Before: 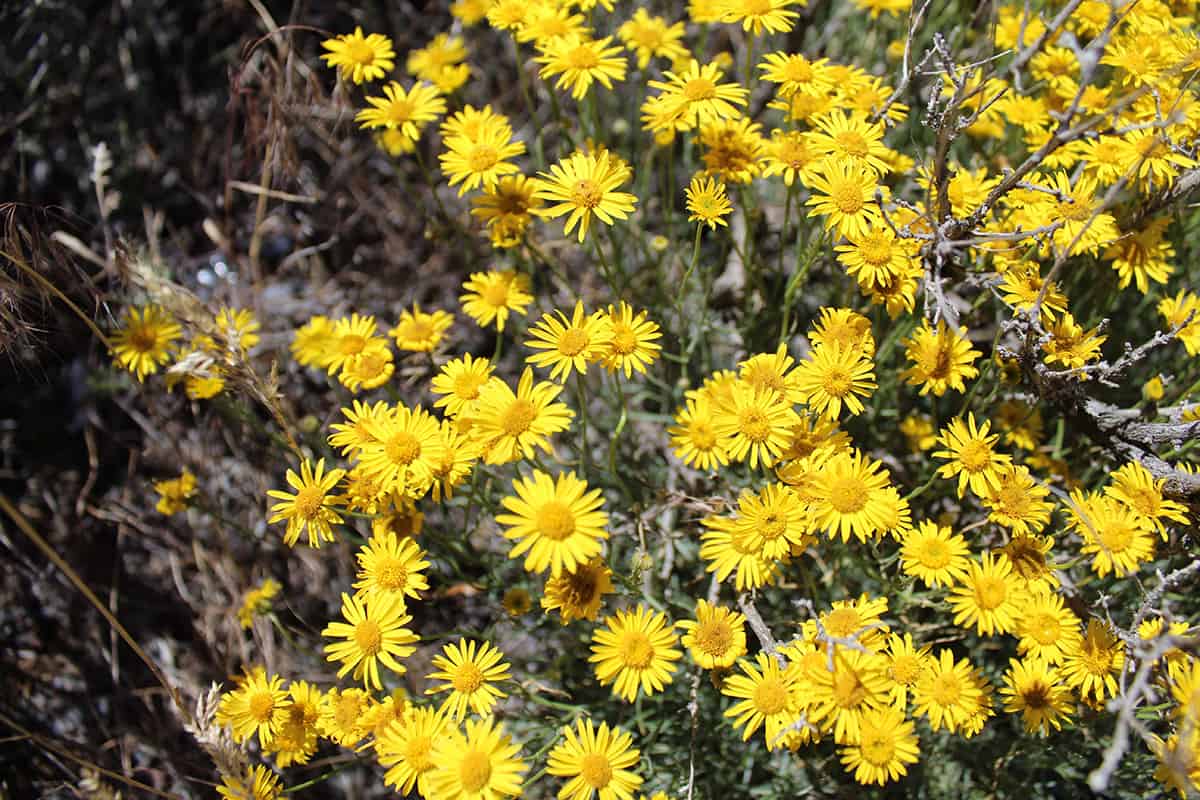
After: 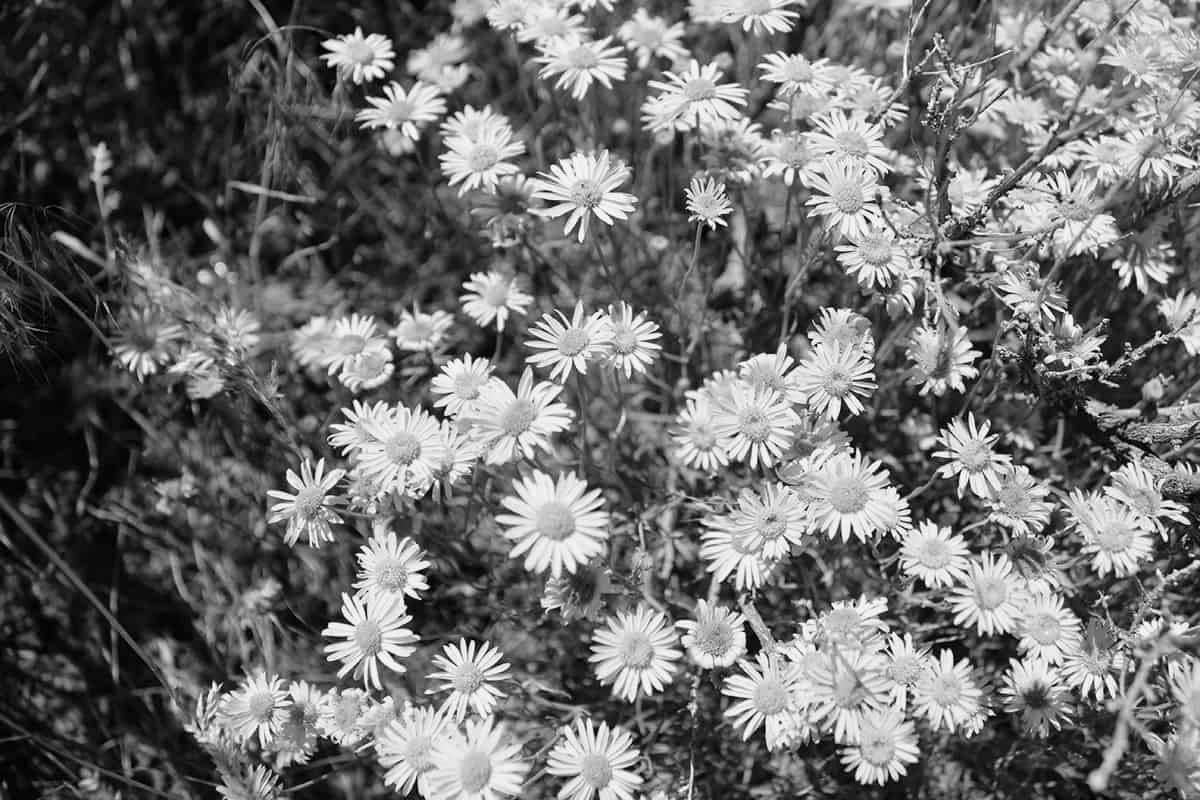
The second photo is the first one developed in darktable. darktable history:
monochrome: on, module defaults
color zones: curves: ch0 [(0, 0.5) (0.143, 0.5) (0.286, 0.5) (0.429, 0.5) (0.571, 0.5) (0.714, 0.476) (0.857, 0.5) (1, 0.5)]; ch2 [(0, 0.5) (0.143, 0.5) (0.286, 0.5) (0.429, 0.5) (0.571, 0.5) (0.714, 0.487) (0.857, 0.5) (1, 0.5)]
